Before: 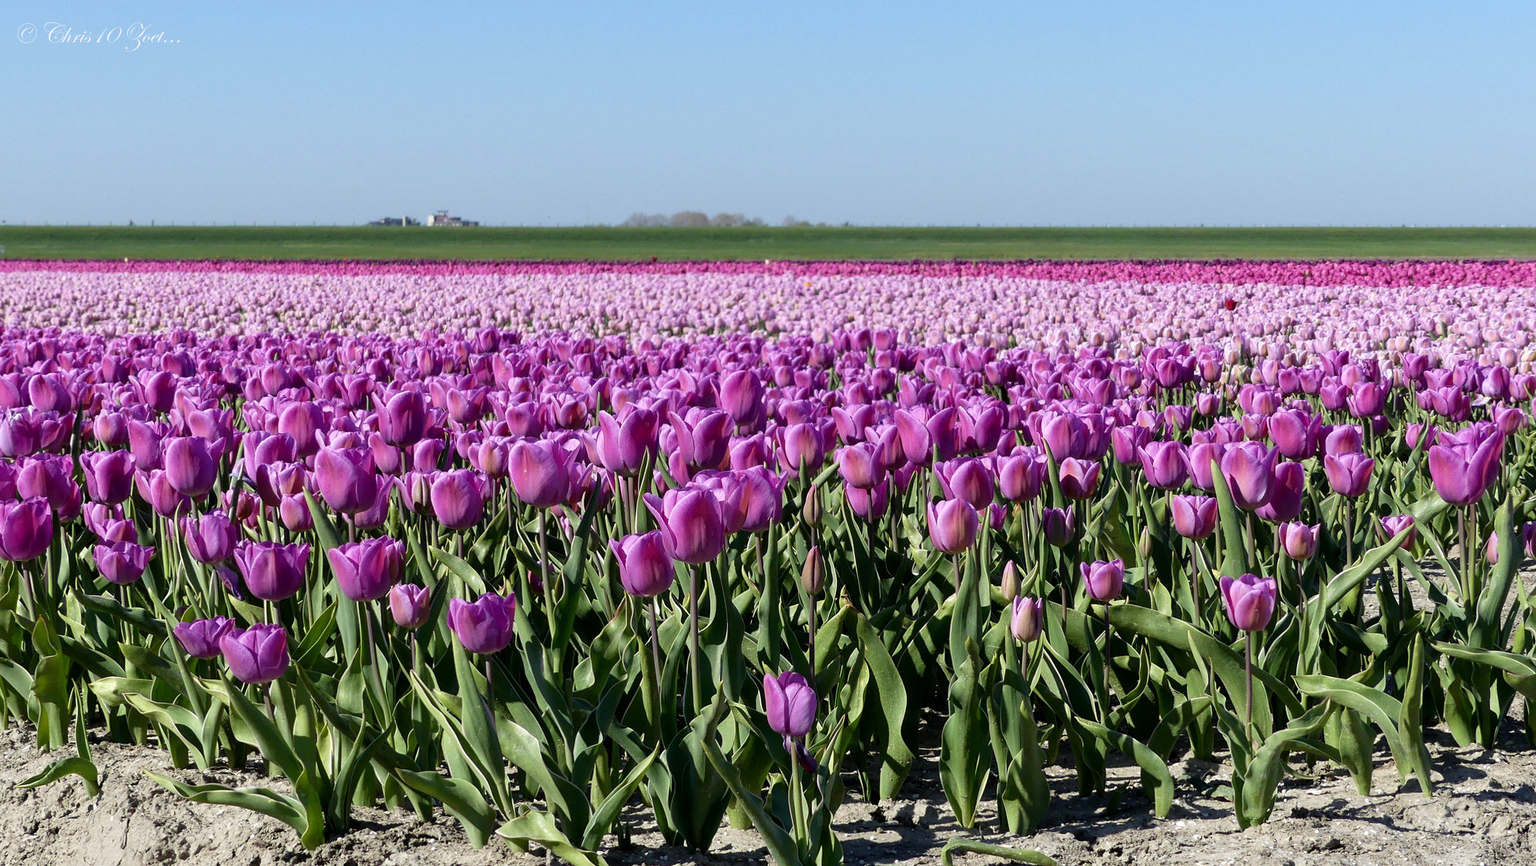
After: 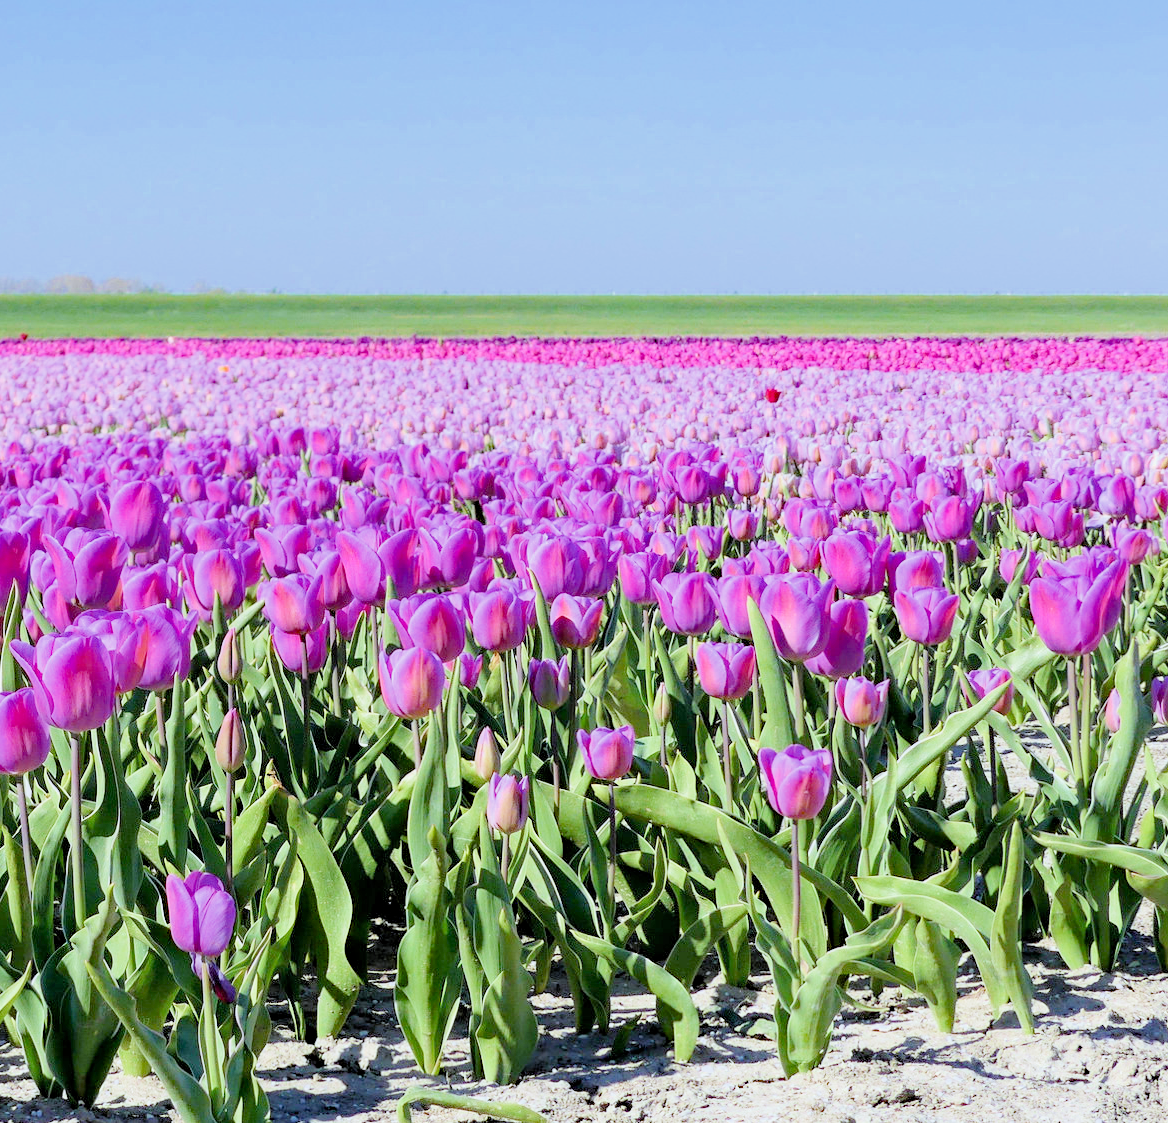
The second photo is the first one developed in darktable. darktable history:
crop: left 41.402%
white balance: red 0.954, blue 1.079
filmic rgb: middle gray luminance 3.44%, black relative exposure -5.92 EV, white relative exposure 6.33 EV, threshold 6 EV, dynamic range scaling 22.4%, target black luminance 0%, hardness 2.33, latitude 45.85%, contrast 0.78, highlights saturation mix 100%, shadows ↔ highlights balance 0.033%, add noise in highlights 0, preserve chrominance max RGB, color science v3 (2019), use custom middle-gray values true, iterations of high-quality reconstruction 0, contrast in highlights soft, enable highlight reconstruction true
haze removal: compatibility mode true, adaptive false
